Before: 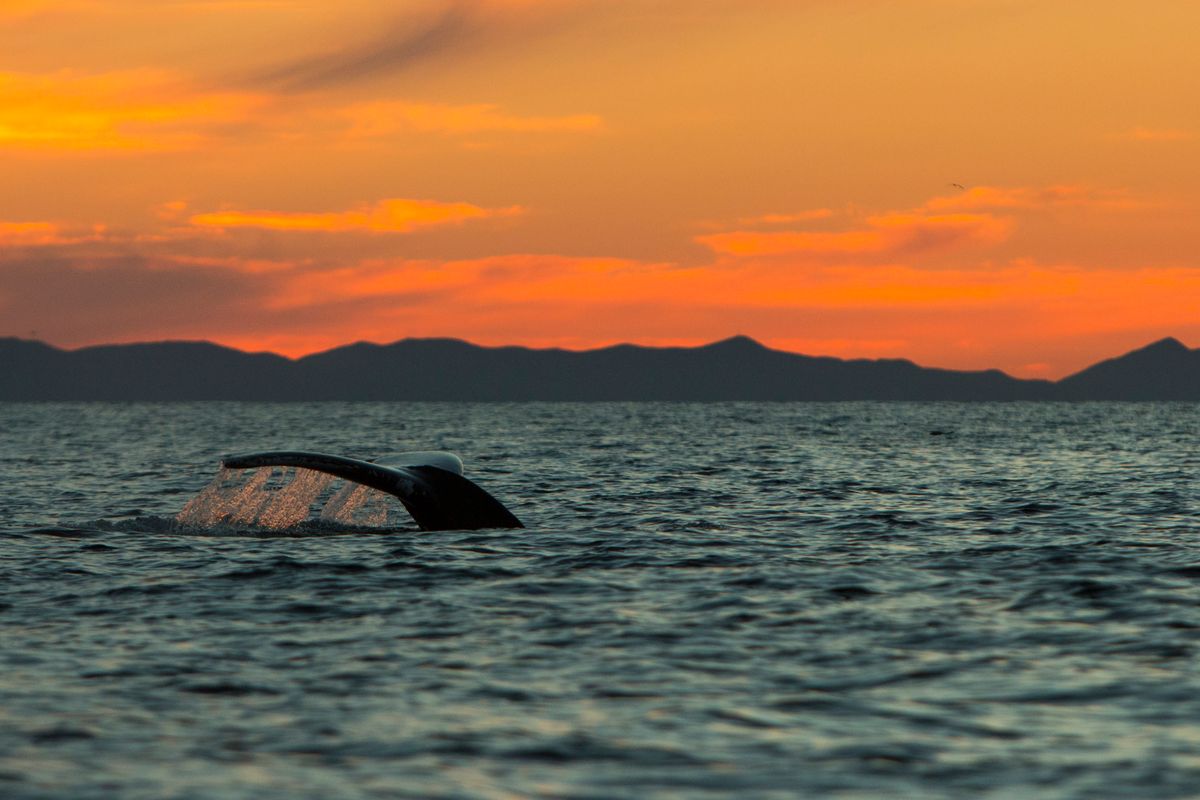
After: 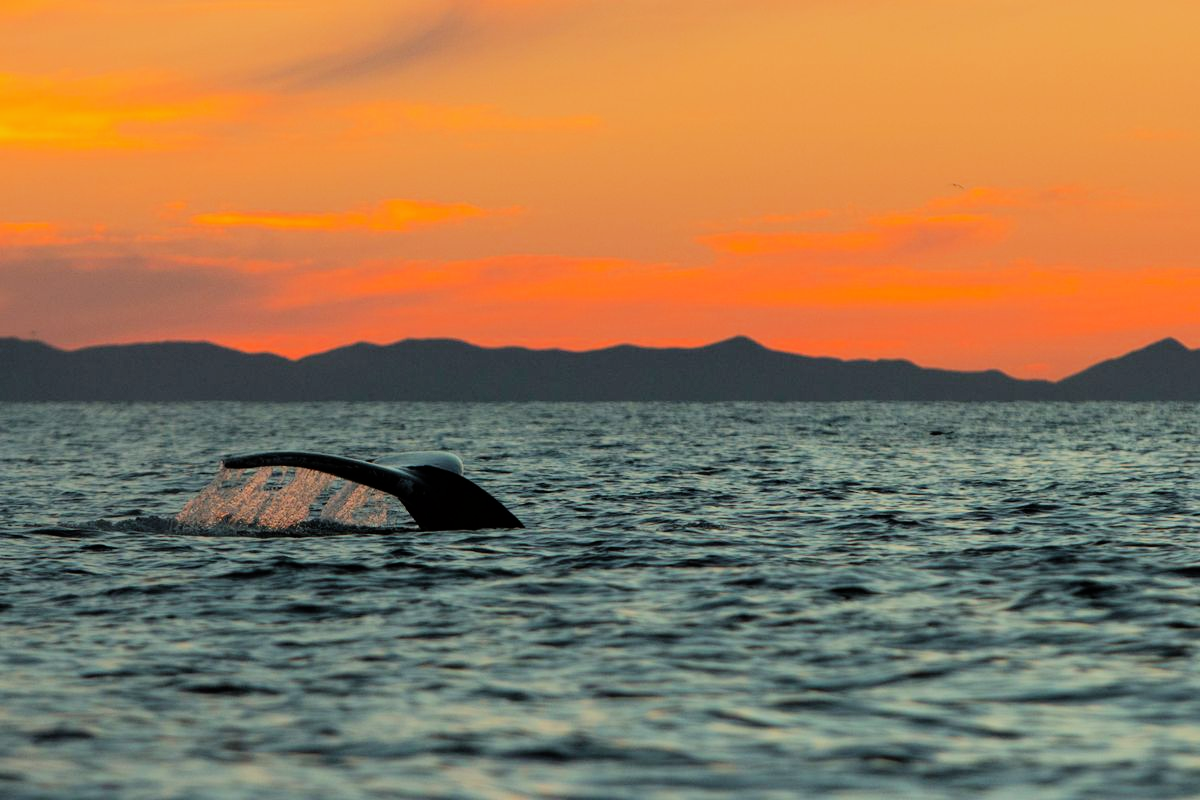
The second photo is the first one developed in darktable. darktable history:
filmic rgb: black relative exposure -7.15 EV, white relative exposure 5.36 EV, hardness 3.02, color science v6 (2022)
exposure: black level correction 0, exposure 0.7 EV, compensate exposure bias true, compensate highlight preservation false
